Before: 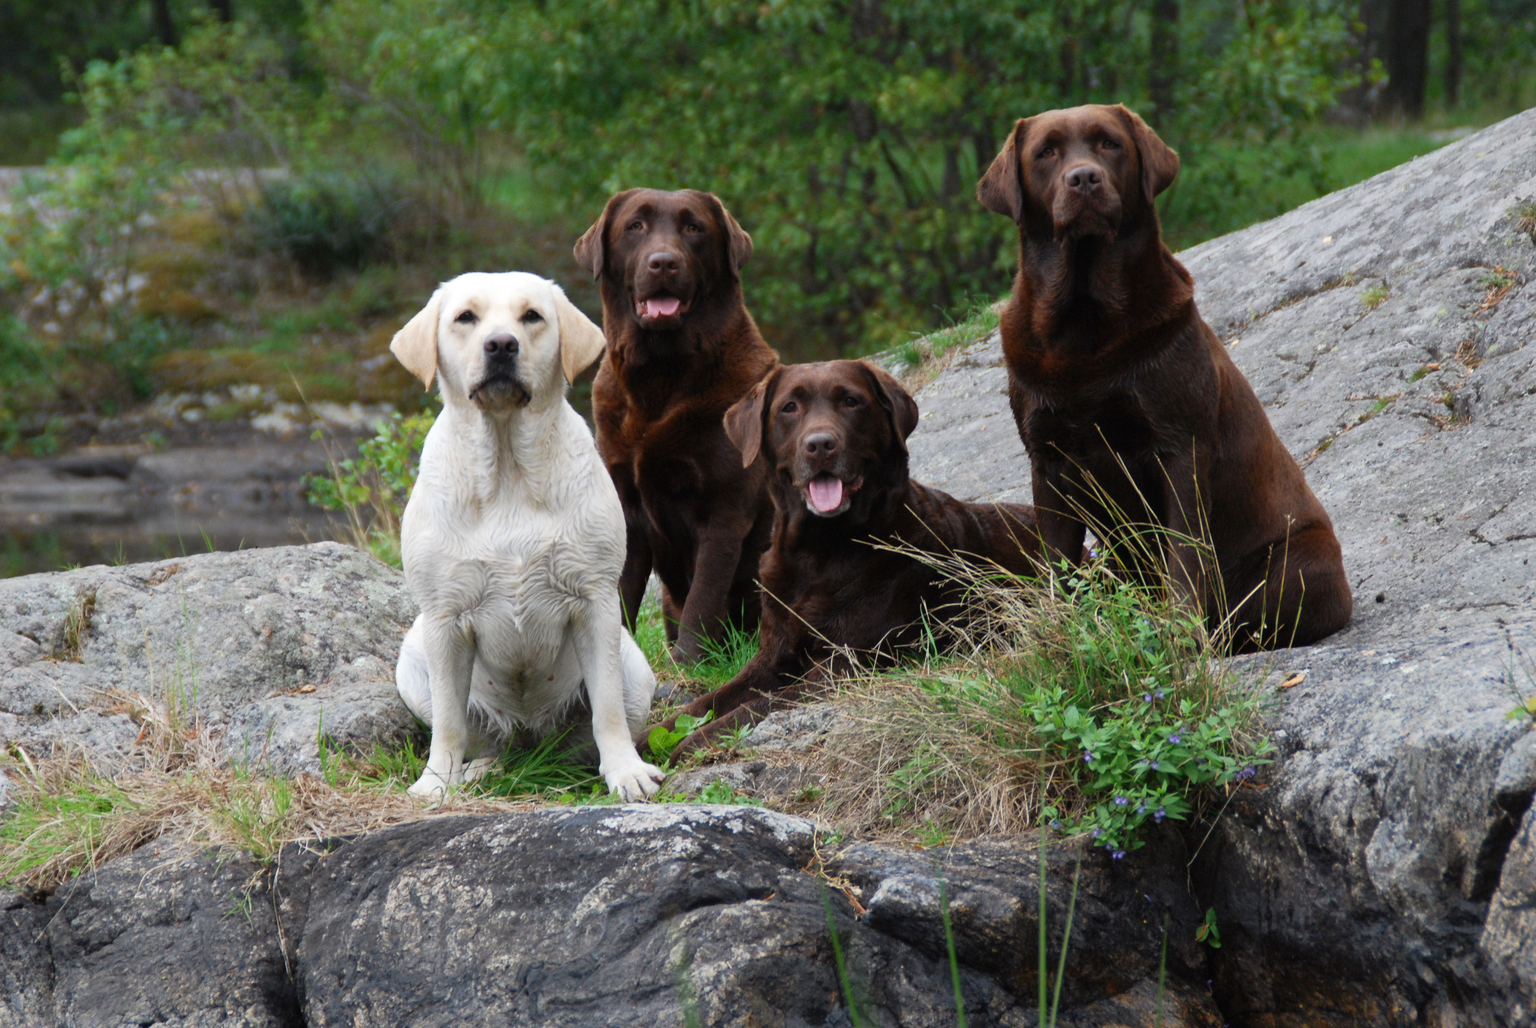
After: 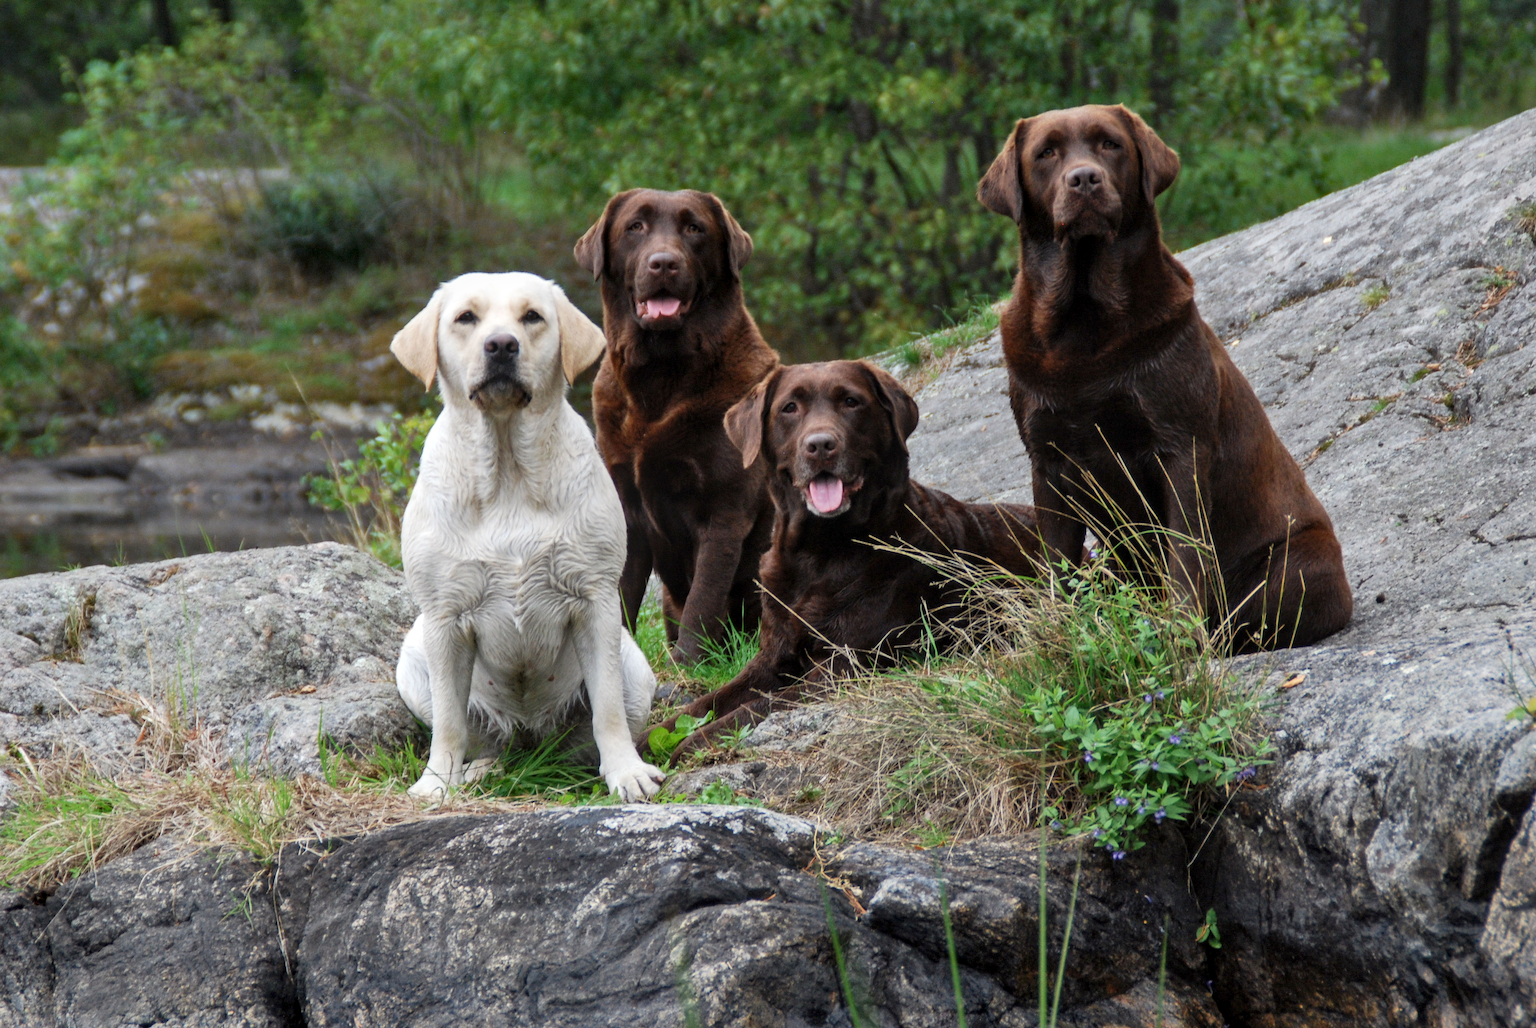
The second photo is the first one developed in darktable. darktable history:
shadows and highlights: shadows 37.06, highlights -26.78, soften with gaussian
local contrast: on, module defaults
